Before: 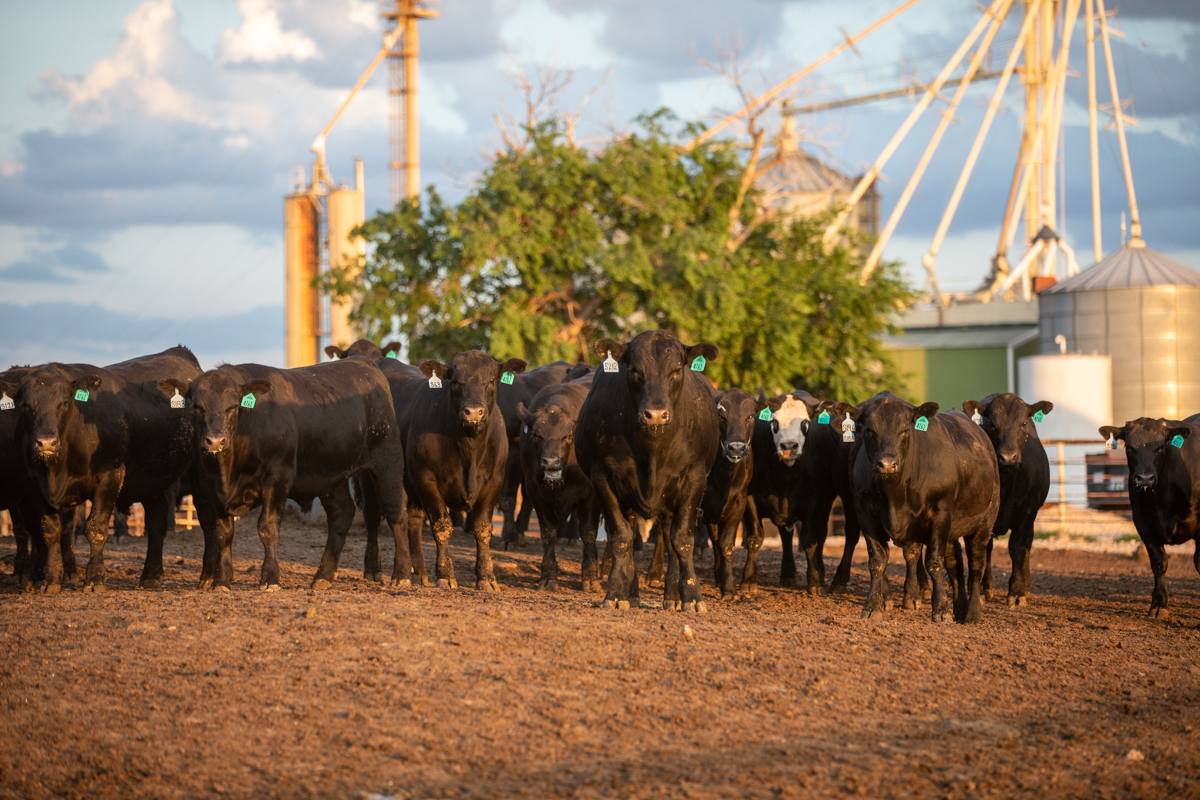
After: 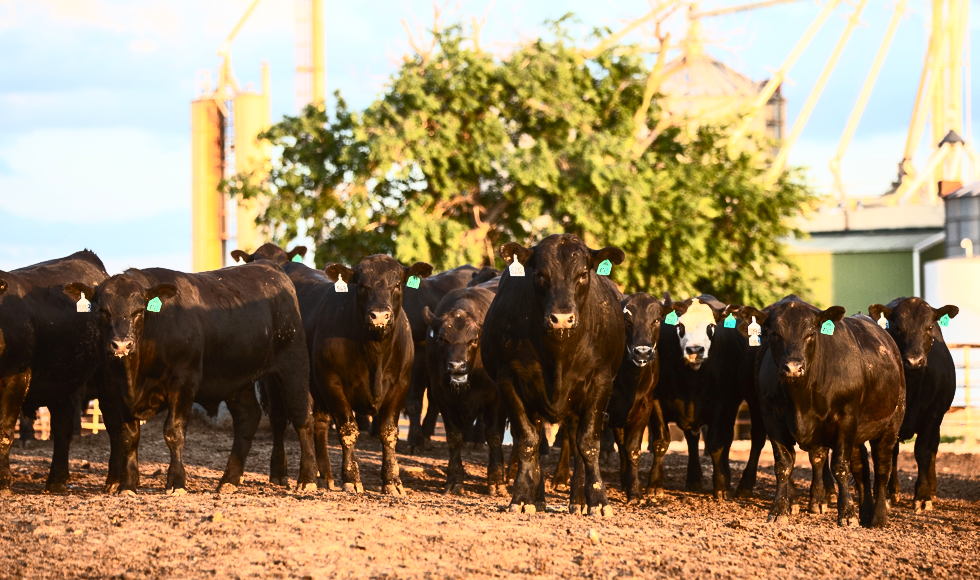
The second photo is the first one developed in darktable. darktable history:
crop: left 7.864%, top 12.069%, right 10.434%, bottom 15.418%
exposure: compensate exposure bias true, compensate highlight preservation false
contrast brightness saturation: contrast 0.623, brightness 0.338, saturation 0.148
